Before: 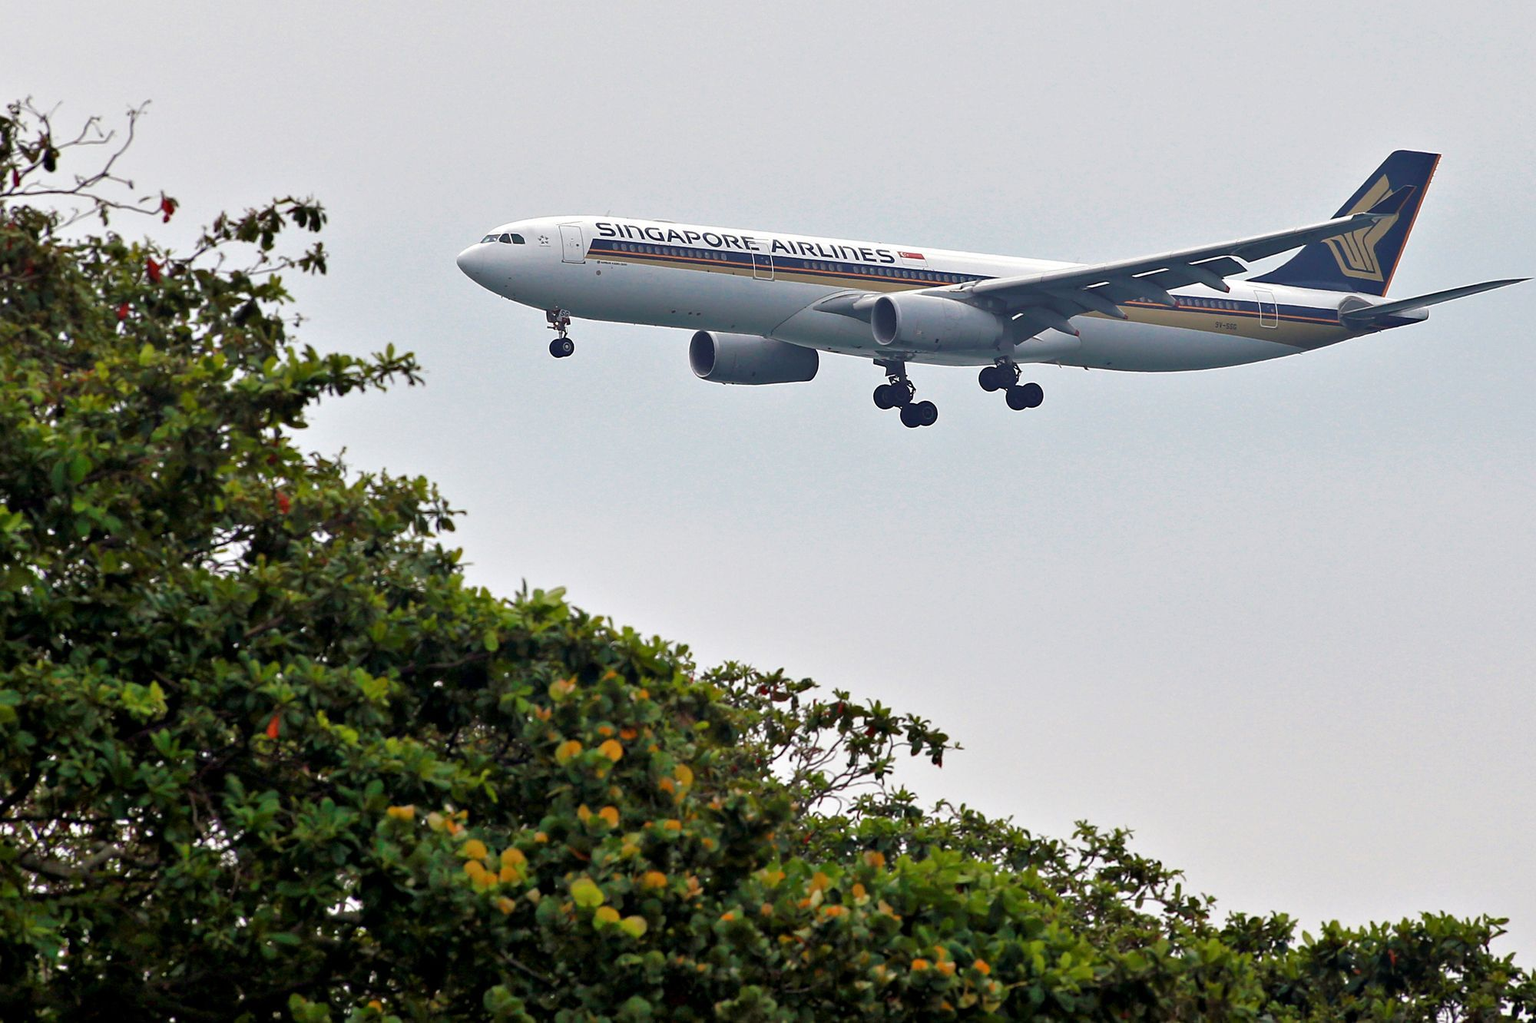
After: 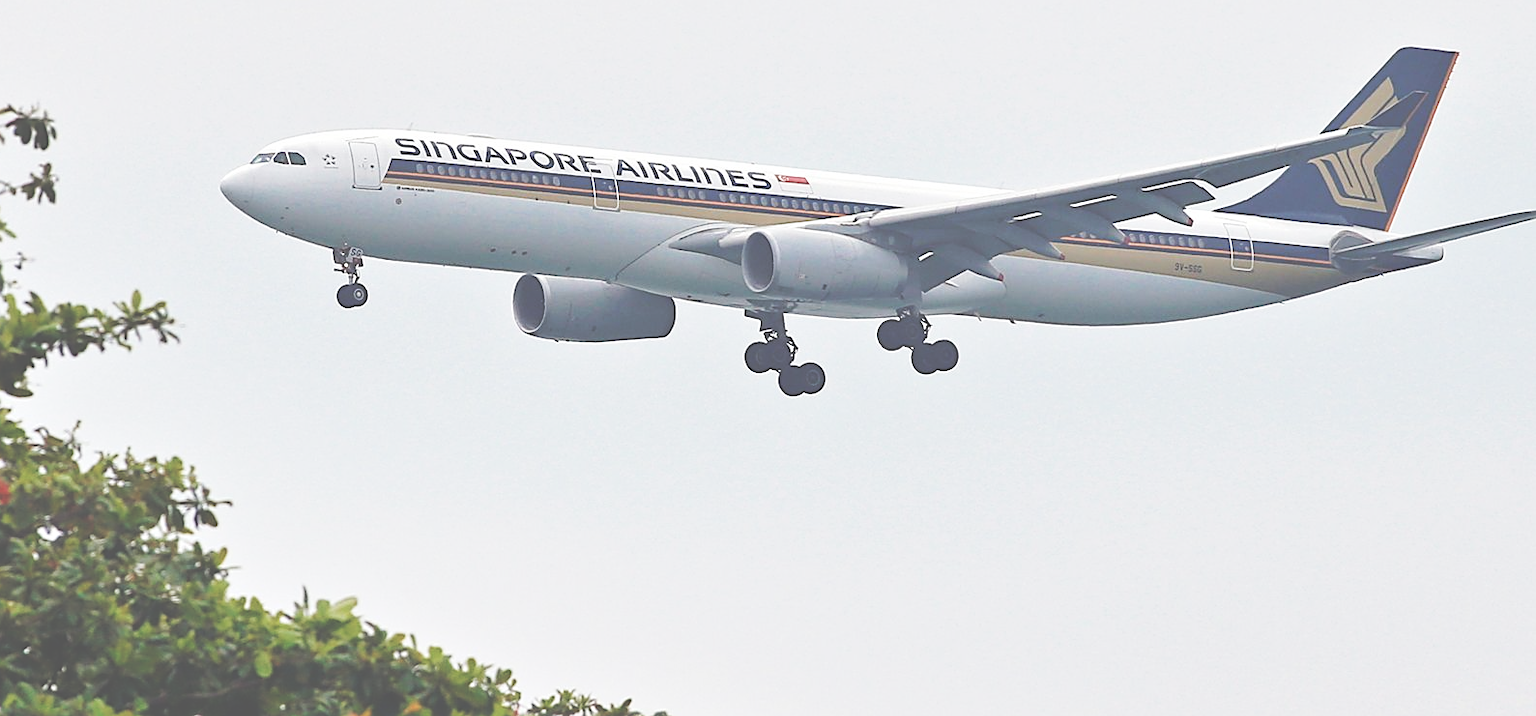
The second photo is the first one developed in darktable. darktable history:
crop: left 18.38%, top 11.092%, right 2.134%, bottom 33.217%
exposure: black level correction -0.087, compensate highlight preservation false
sharpen: on, module defaults
base curve: curves: ch0 [(0, 0) (0.036, 0.025) (0.121, 0.166) (0.206, 0.329) (0.605, 0.79) (1, 1)], preserve colors none
tone equalizer: on, module defaults
